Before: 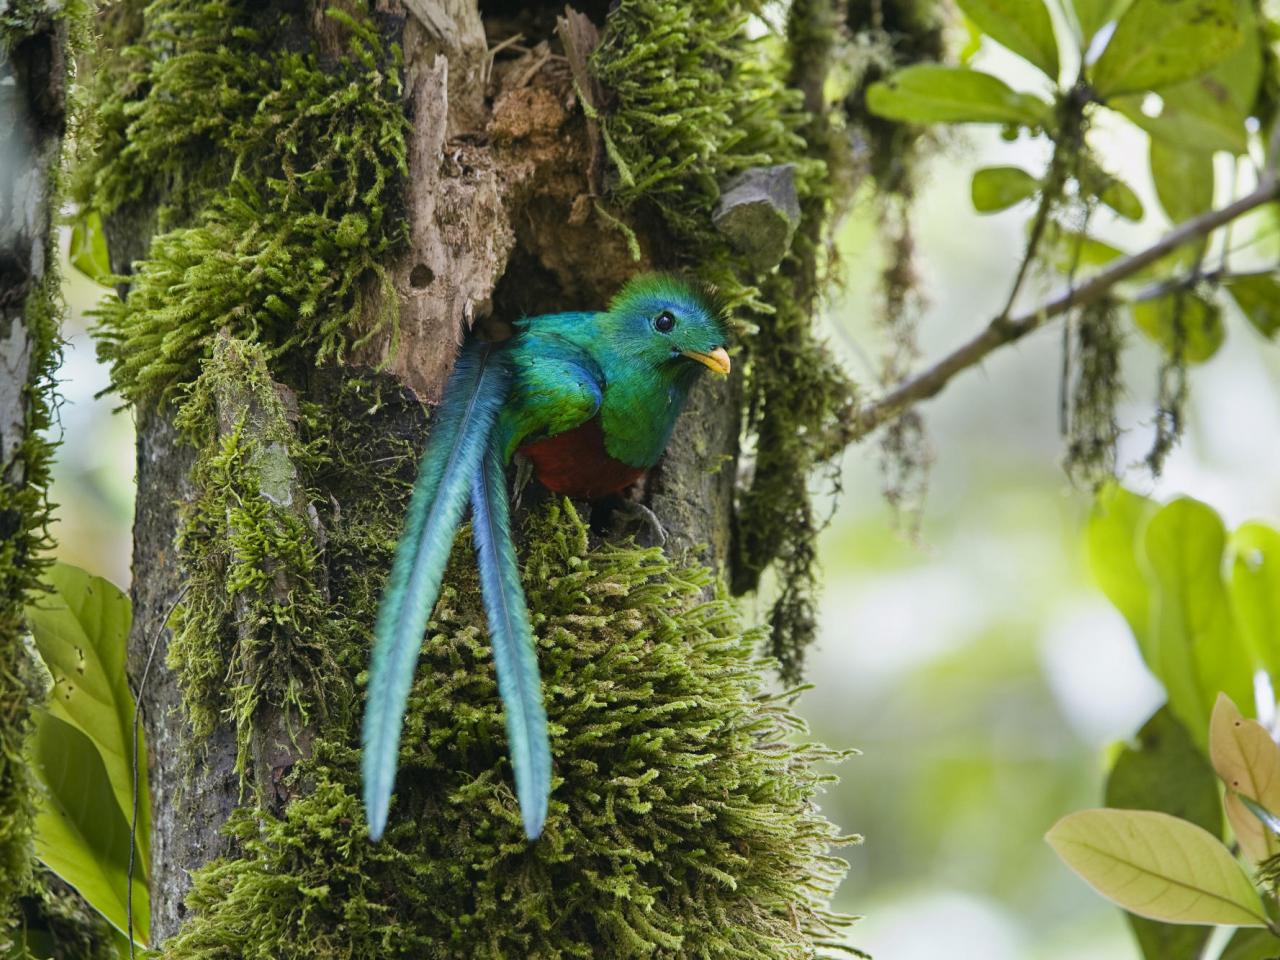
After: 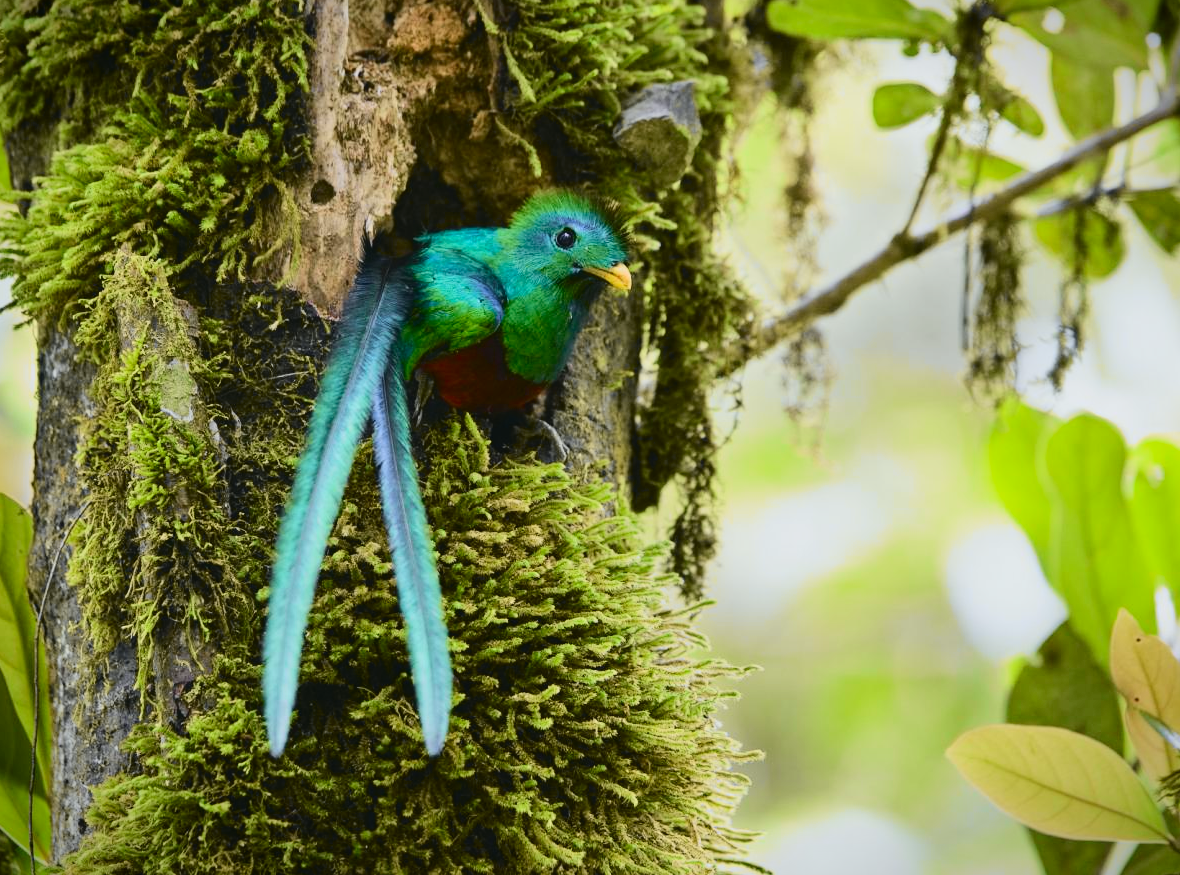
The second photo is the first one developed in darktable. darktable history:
crop and rotate: left 7.794%, top 8.804%
vignetting: fall-off start 100.99%, brightness -0.554, saturation -0.002, width/height ratio 1.309
tone curve: curves: ch0 [(0, 0.03) (0.113, 0.087) (0.207, 0.184) (0.515, 0.612) (0.712, 0.793) (1, 0.946)]; ch1 [(0, 0) (0.172, 0.123) (0.317, 0.279) (0.414, 0.382) (0.476, 0.479) (0.505, 0.498) (0.534, 0.534) (0.621, 0.65) (0.709, 0.764) (1, 1)]; ch2 [(0, 0) (0.411, 0.424) (0.505, 0.505) (0.521, 0.524) (0.537, 0.57) (0.65, 0.699) (1, 1)], color space Lab, independent channels, preserve colors none
